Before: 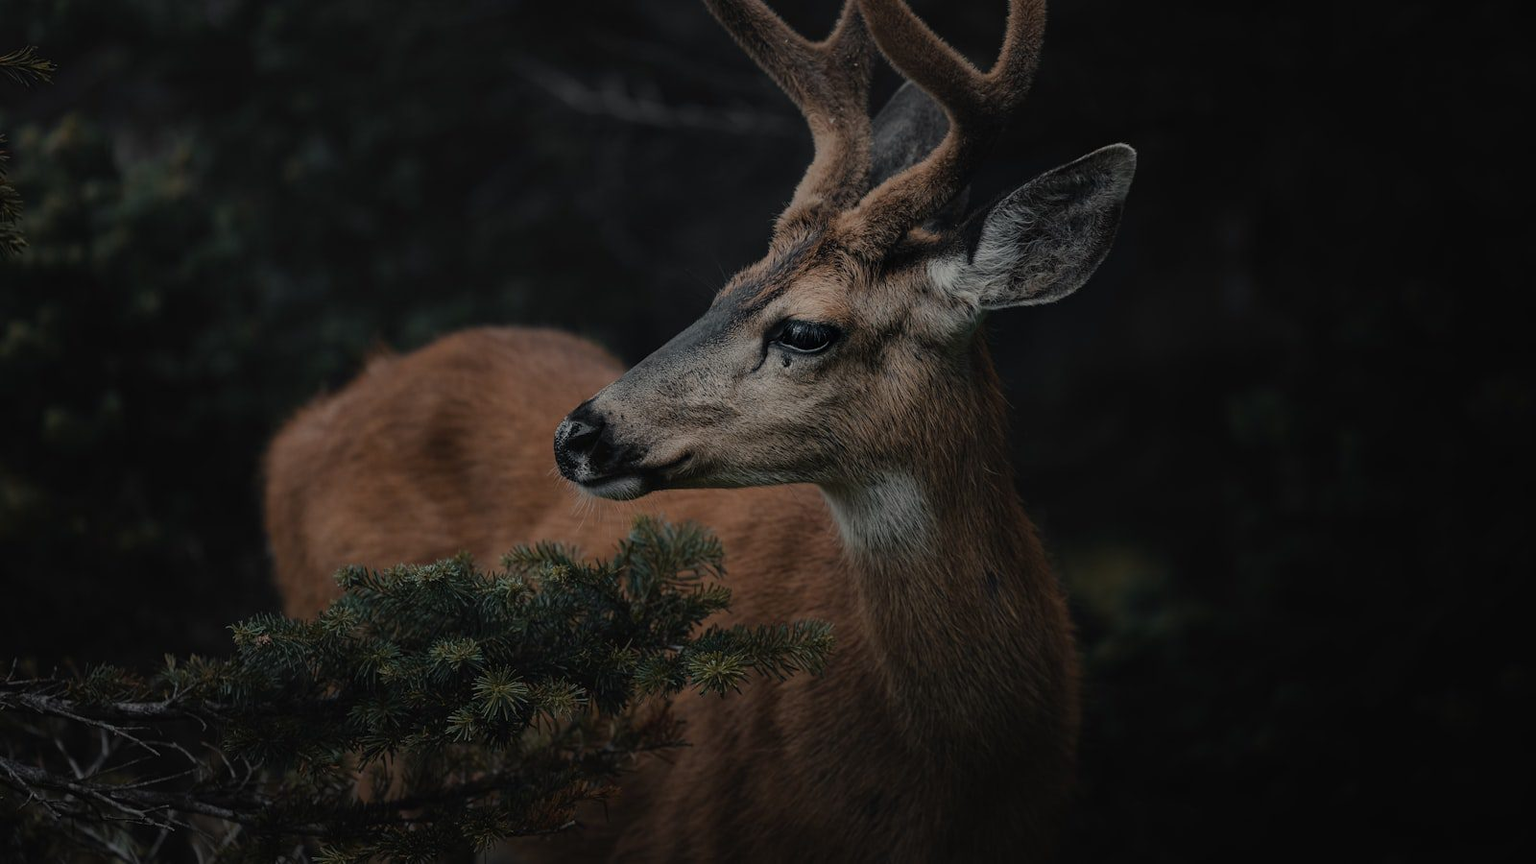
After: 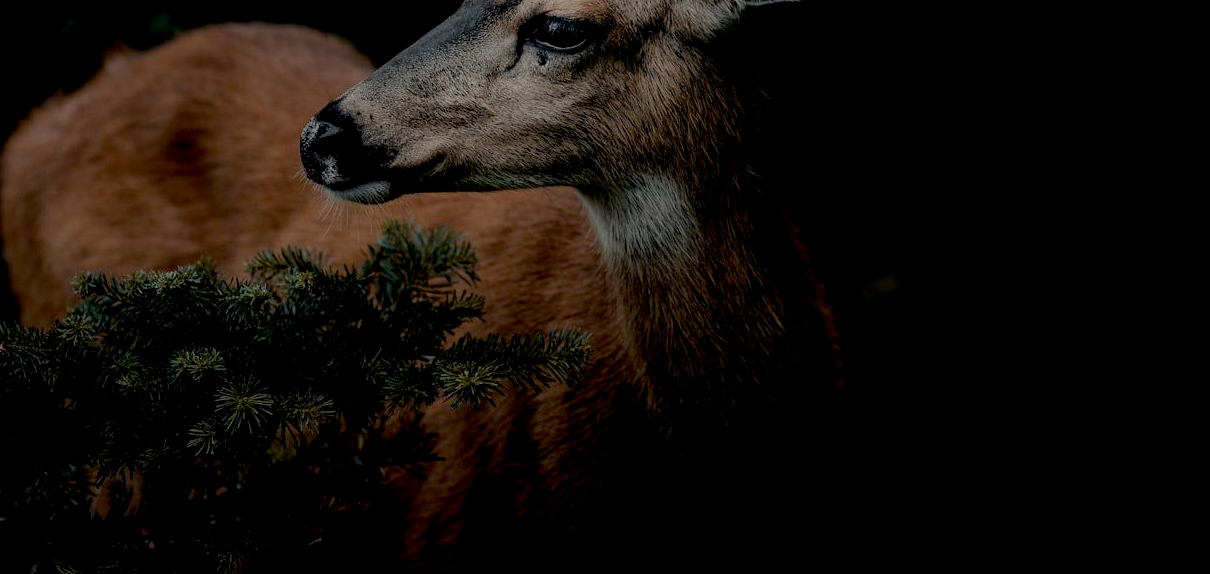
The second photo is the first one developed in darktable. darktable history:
crop and rotate: left 17.355%, top 35.241%, right 6.967%, bottom 0.902%
base curve: curves: ch0 [(0.017, 0) (0.425, 0.441) (0.844, 0.933) (1, 1)], preserve colors none
